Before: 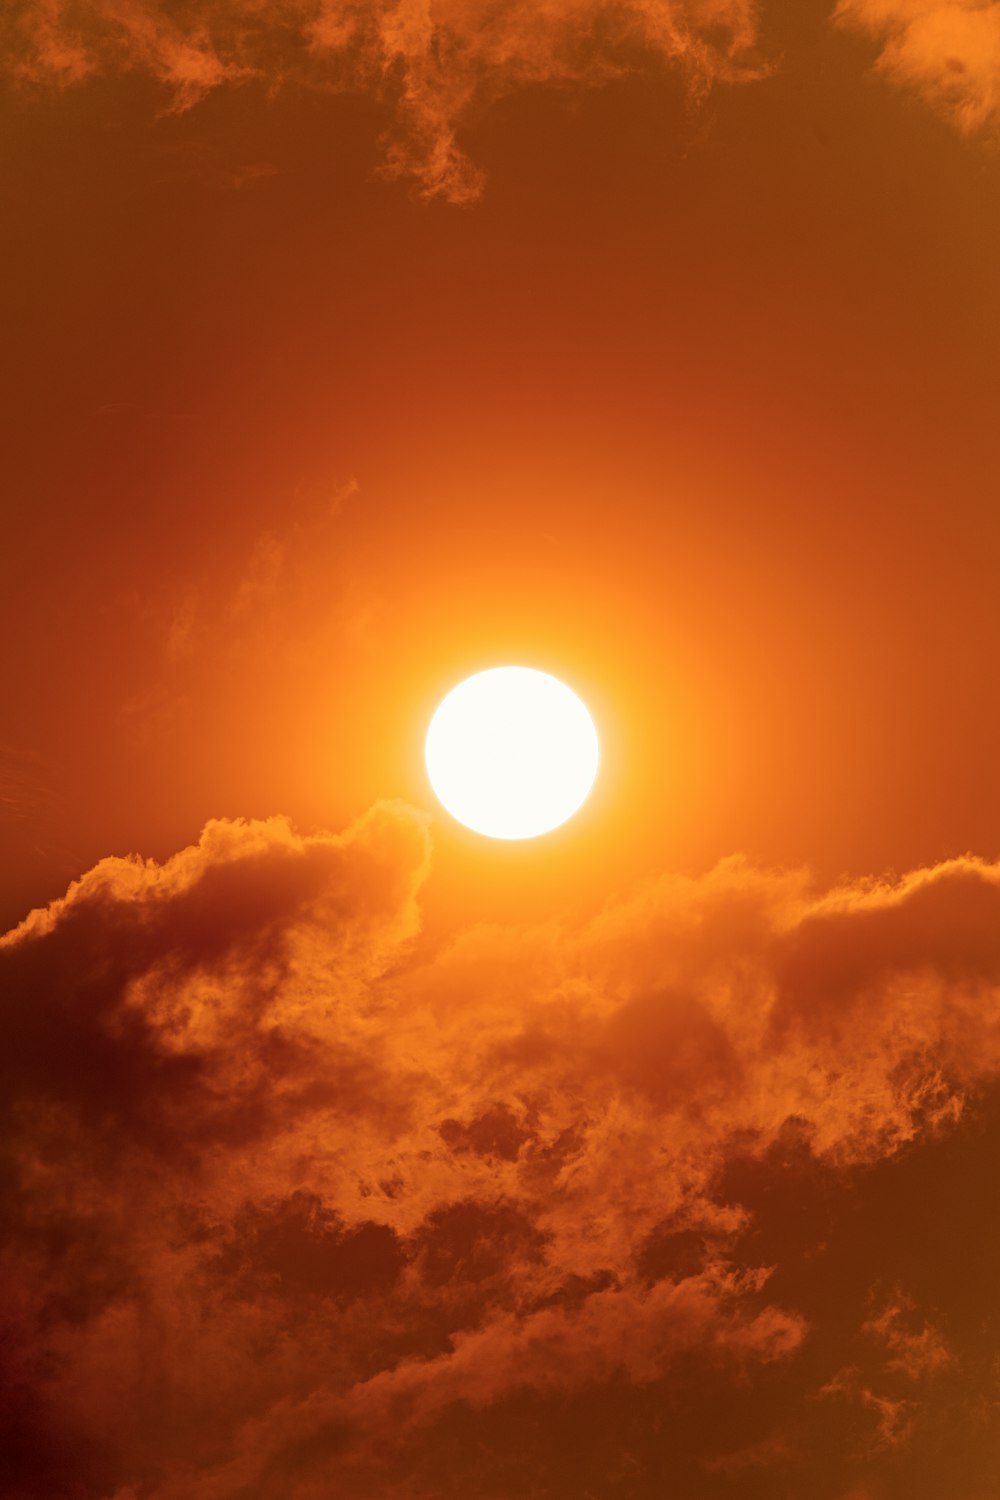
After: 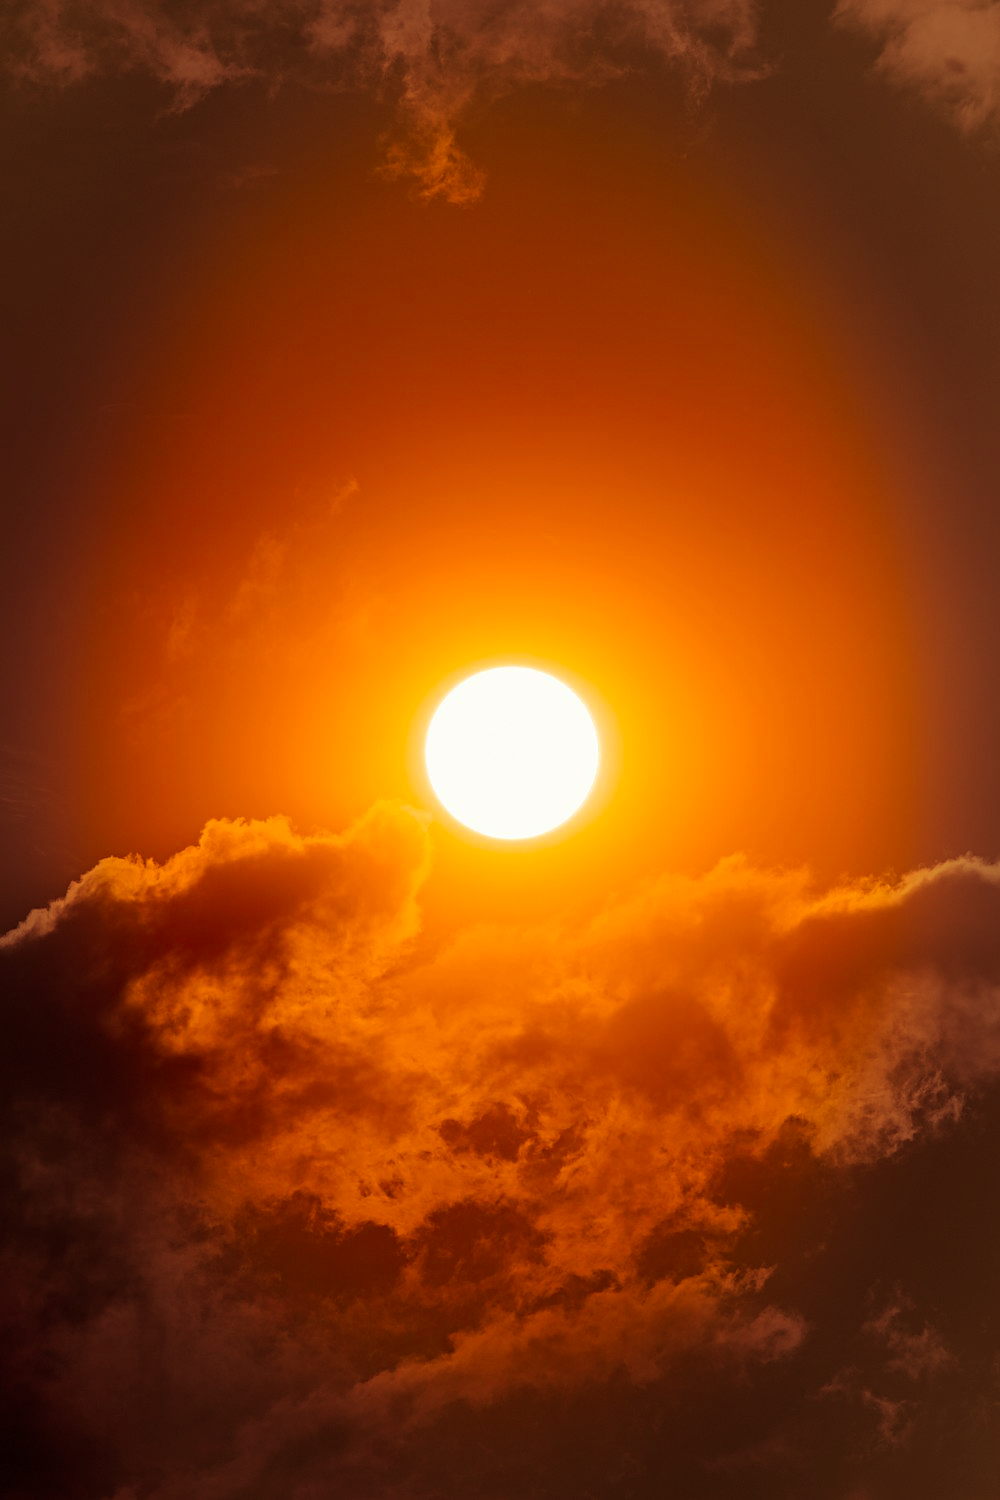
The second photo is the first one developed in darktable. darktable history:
color balance rgb: linear chroma grading › global chroma 18.9%, perceptual saturation grading › global saturation 20%, perceptual saturation grading › highlights -25%, perceptual saturation grading › shadows 50%, global vibrance 18.93%
vignetting: fall-off start 66.7%, fall-off radius 39.74%, brightness -0.576, saturation -0.258, automatic ratio true, width/height ratio 0.671, dithering 16-bit output
sharpen: radius 1.559, amount 0.373, threshold 1.271
